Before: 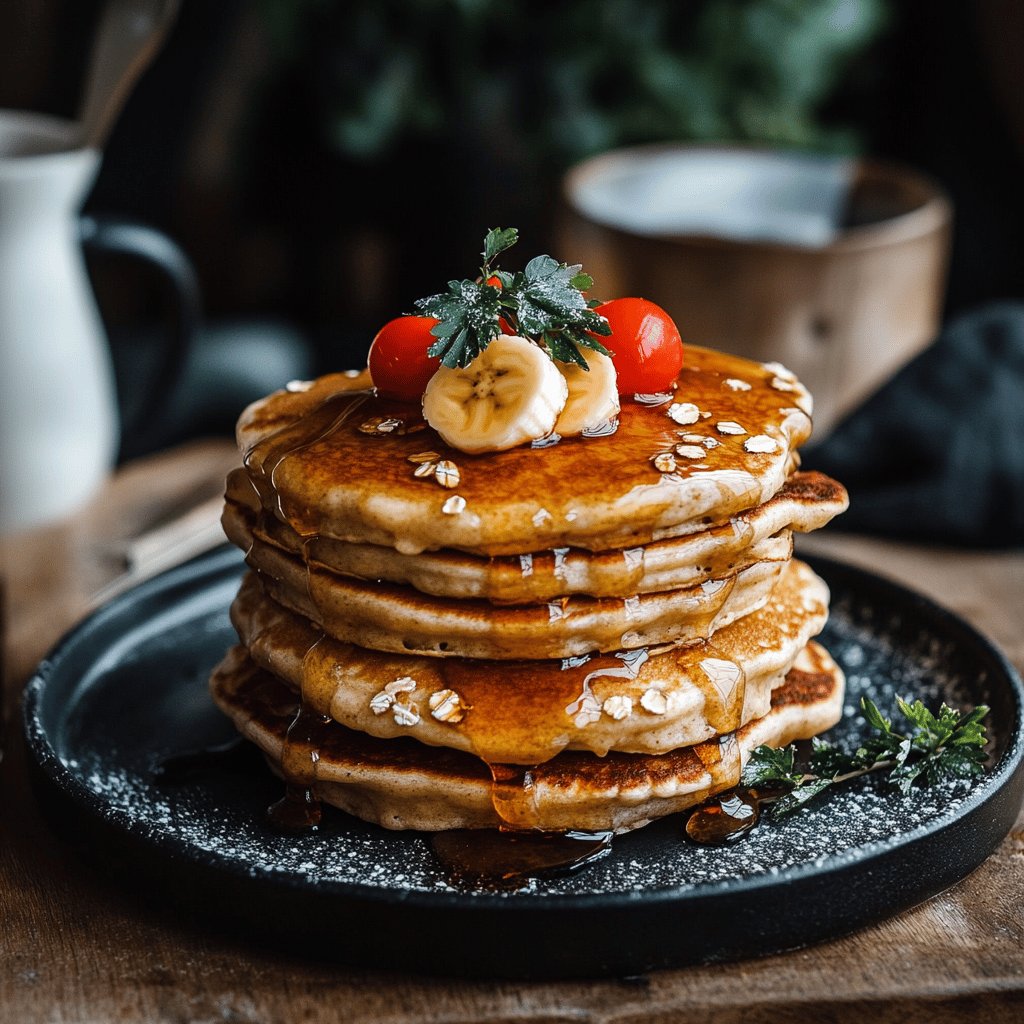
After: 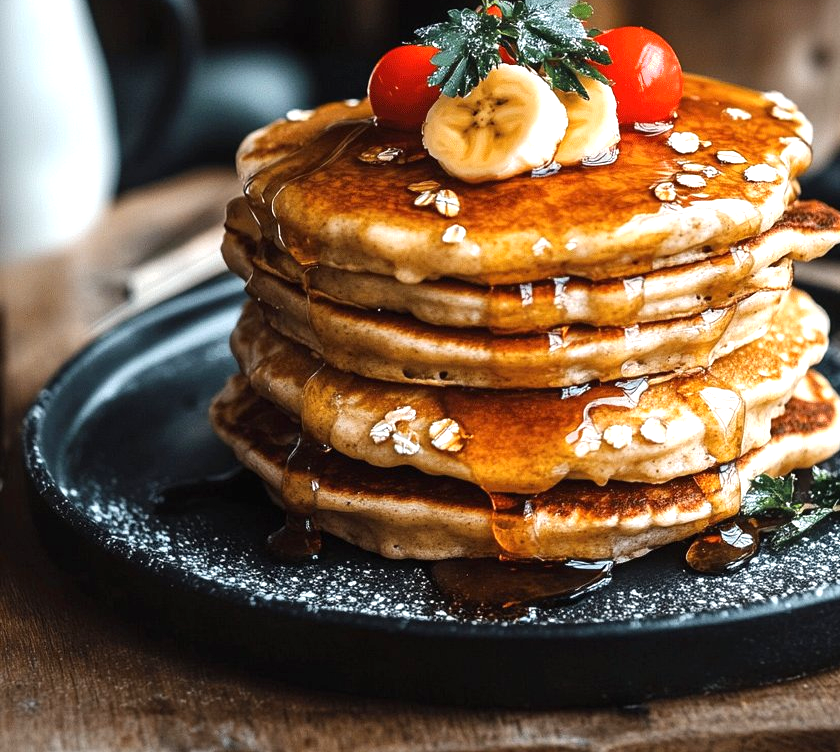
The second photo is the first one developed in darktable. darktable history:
crop: top 26.531%, right 17.959%
exposure: black level correction 0, exposure 0.7 EV, compensate exposure bias true, compensate highlight preservation false
